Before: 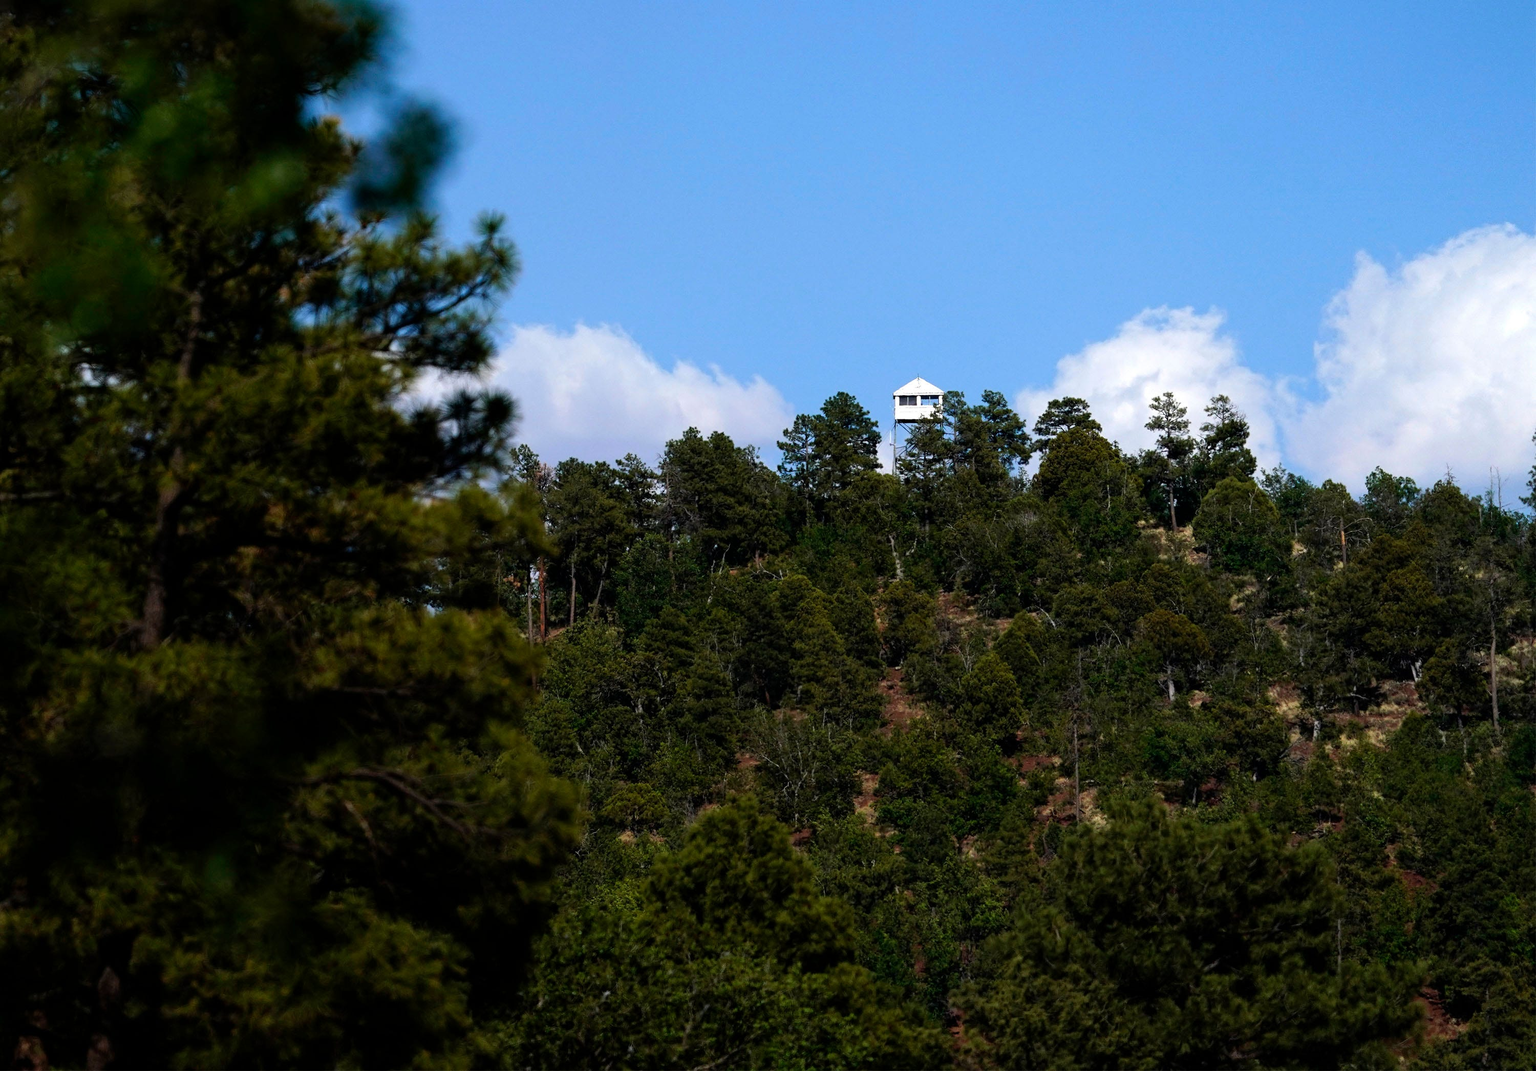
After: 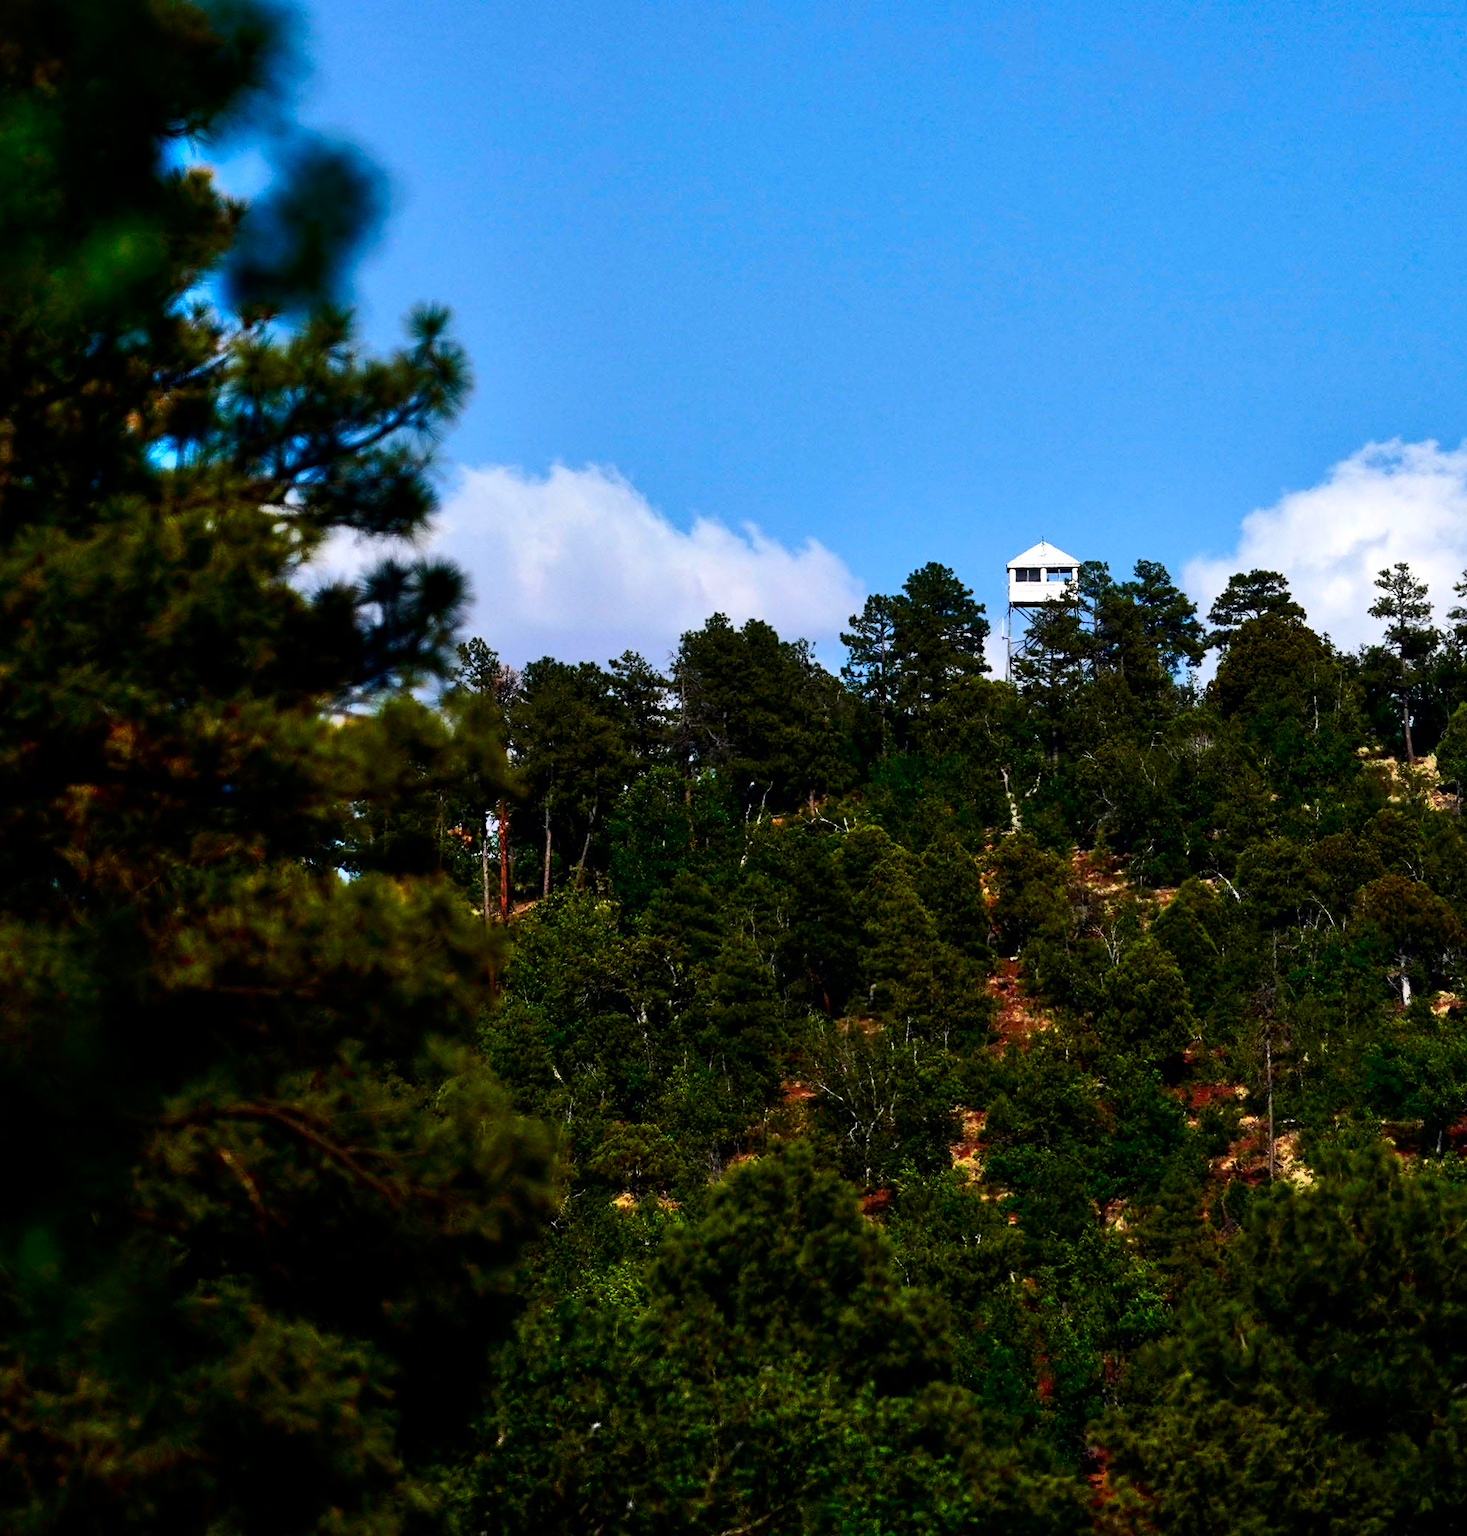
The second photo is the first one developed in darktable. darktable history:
crop and rotate: left 12.485%, right 20.887%
shadows and highlights: soften with gaussian
contrast brightness saturation: contrast 0.194, brightness -0.106, saturation 0.215
